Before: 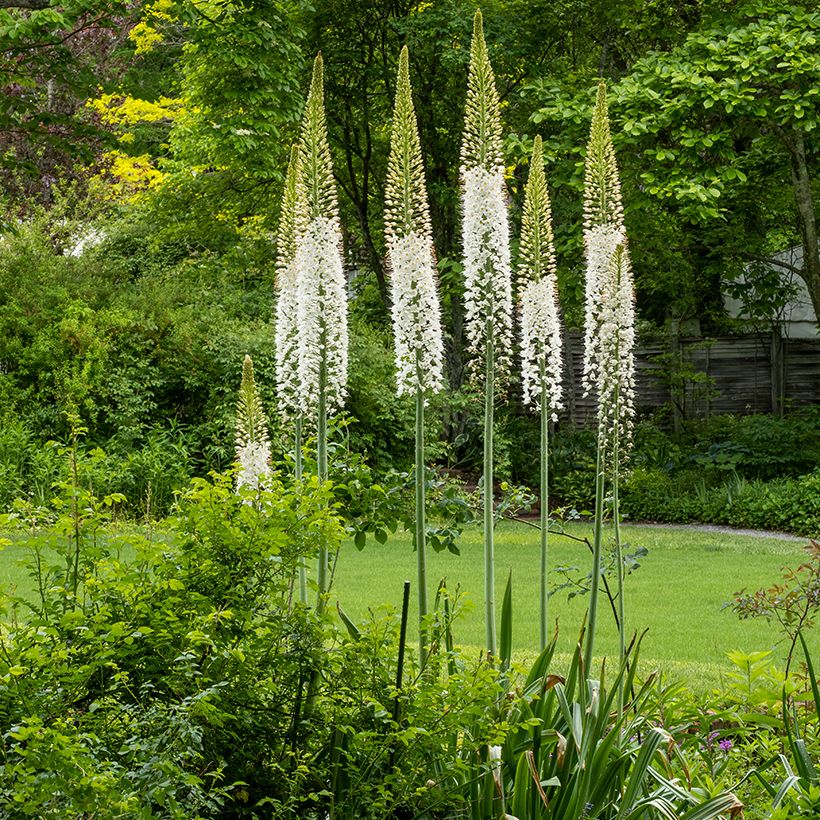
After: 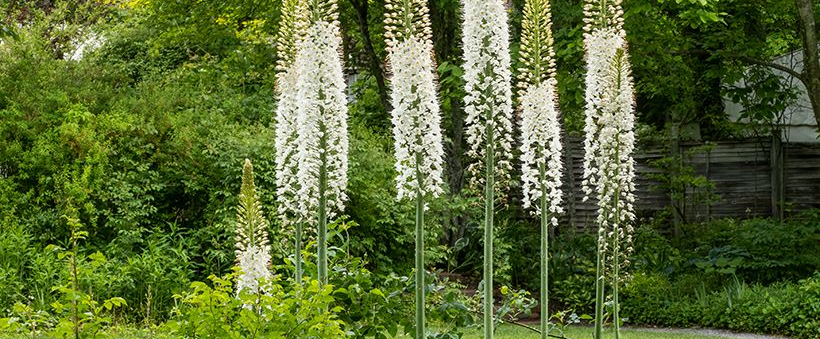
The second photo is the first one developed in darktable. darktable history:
crop and rotate: top 23.957%, bottom 34.686%
